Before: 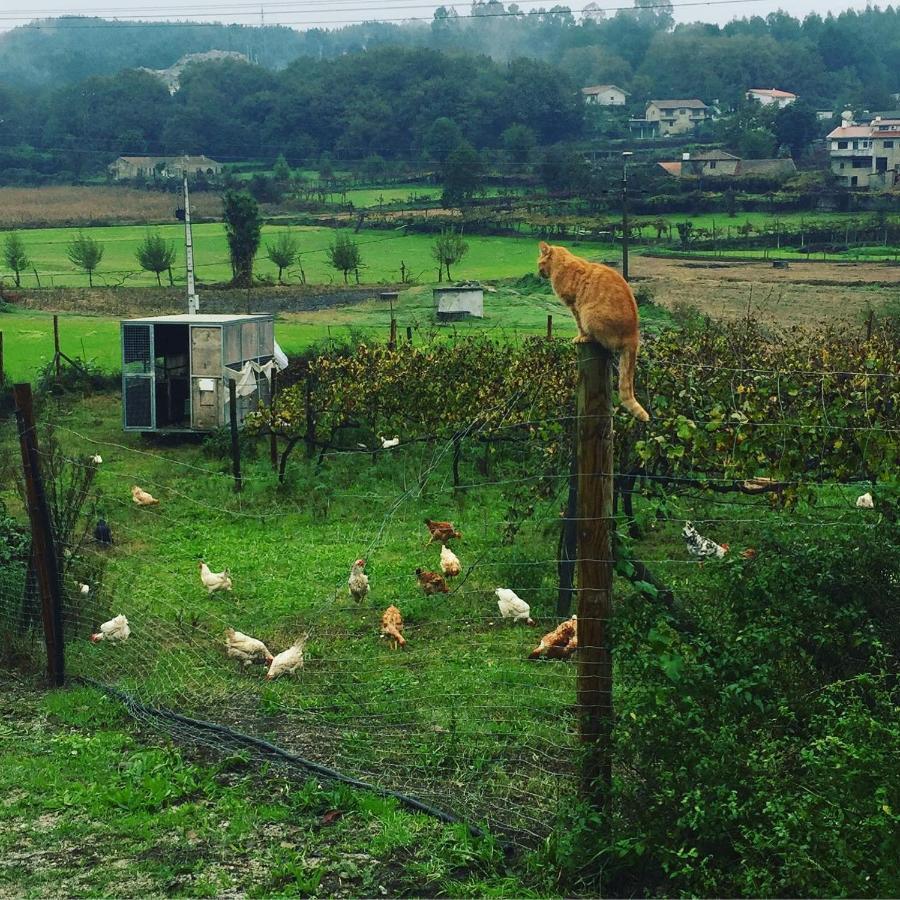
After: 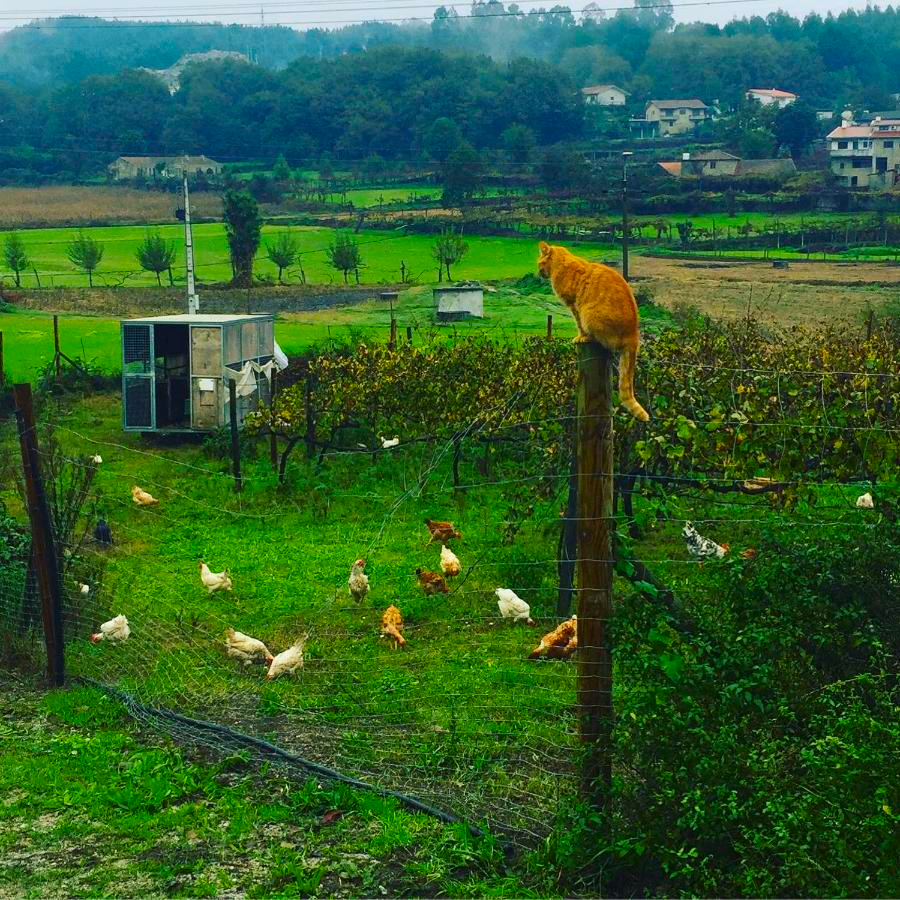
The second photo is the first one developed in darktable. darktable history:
color correction: saturation 1.1
color balance rgb: perceptual saturation grading › global saturation 30%, global vibrance 20%
